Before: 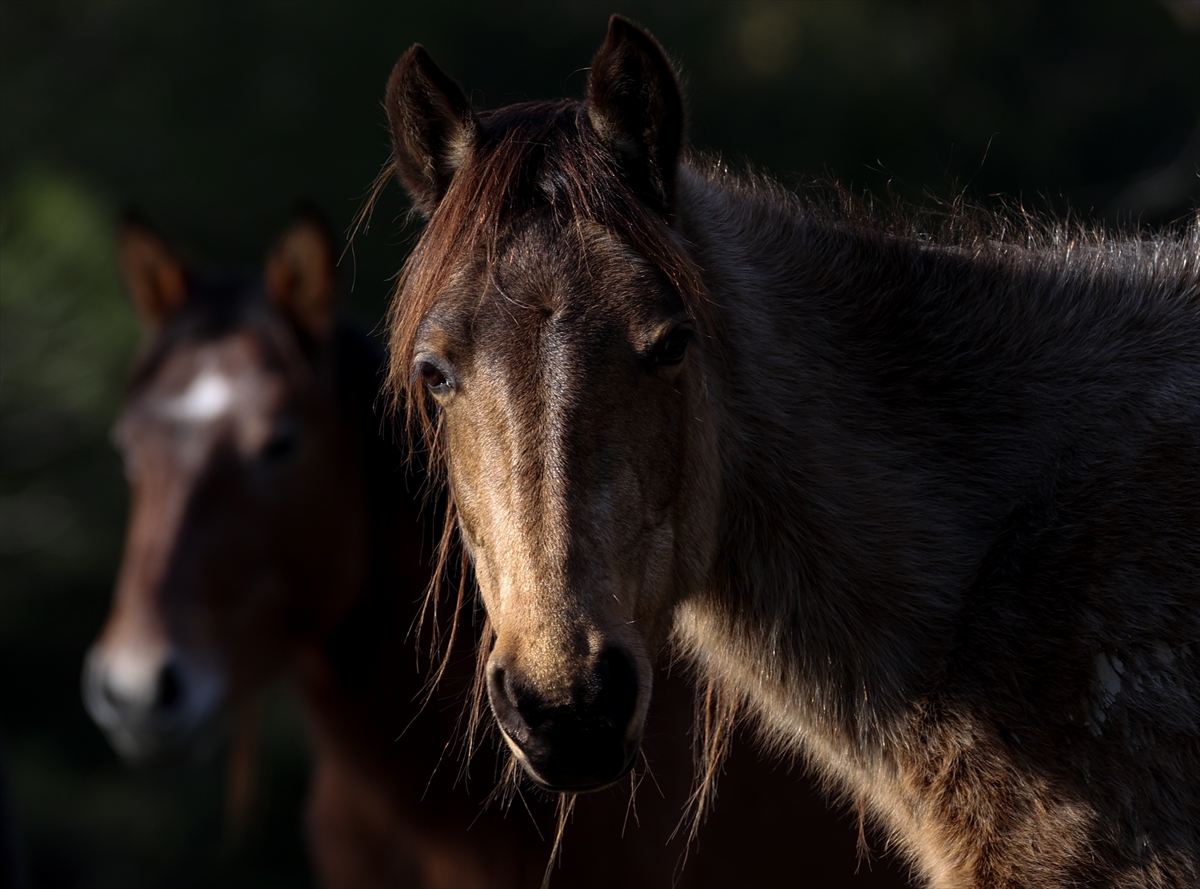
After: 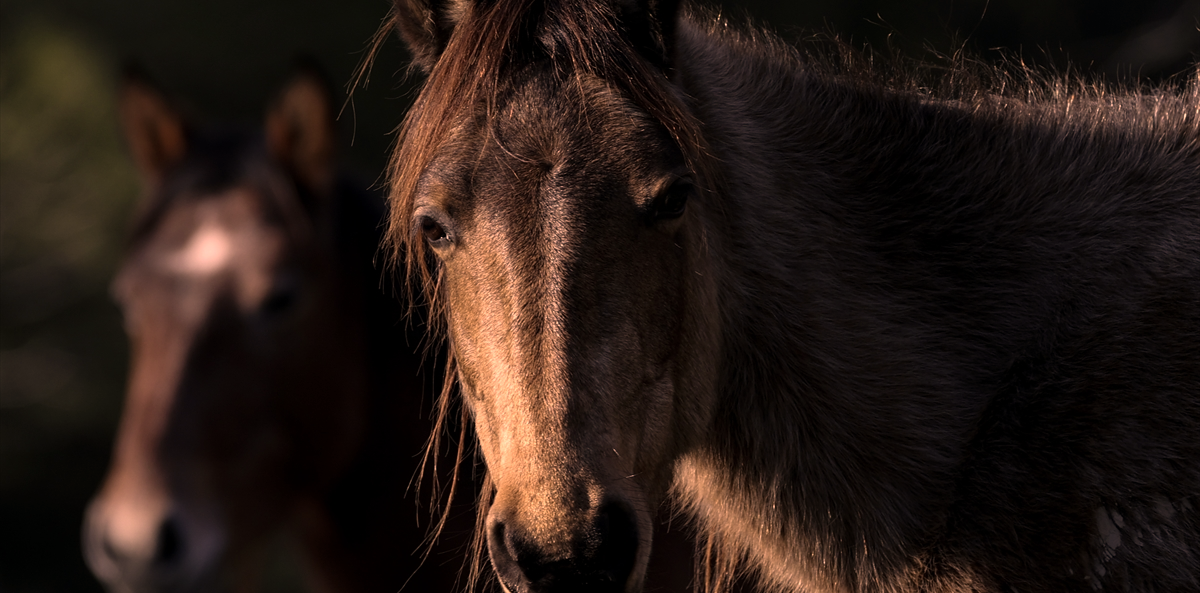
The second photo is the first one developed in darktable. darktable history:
color correction: highlights a* 39.4, highlights b* 39.56, saturation 0.693
crop: top 16.448%, bottom 16.747%
